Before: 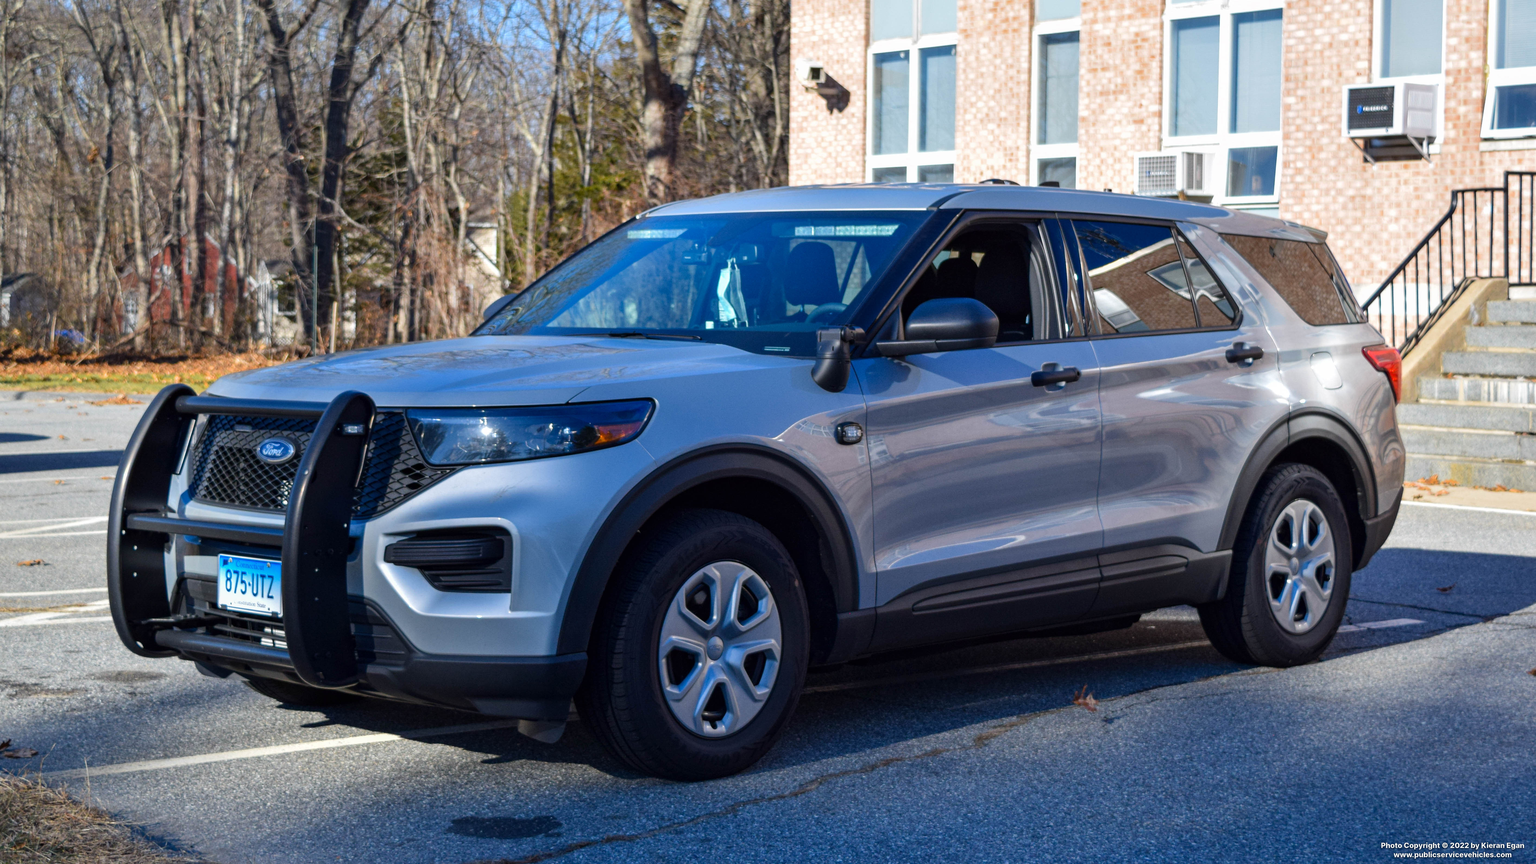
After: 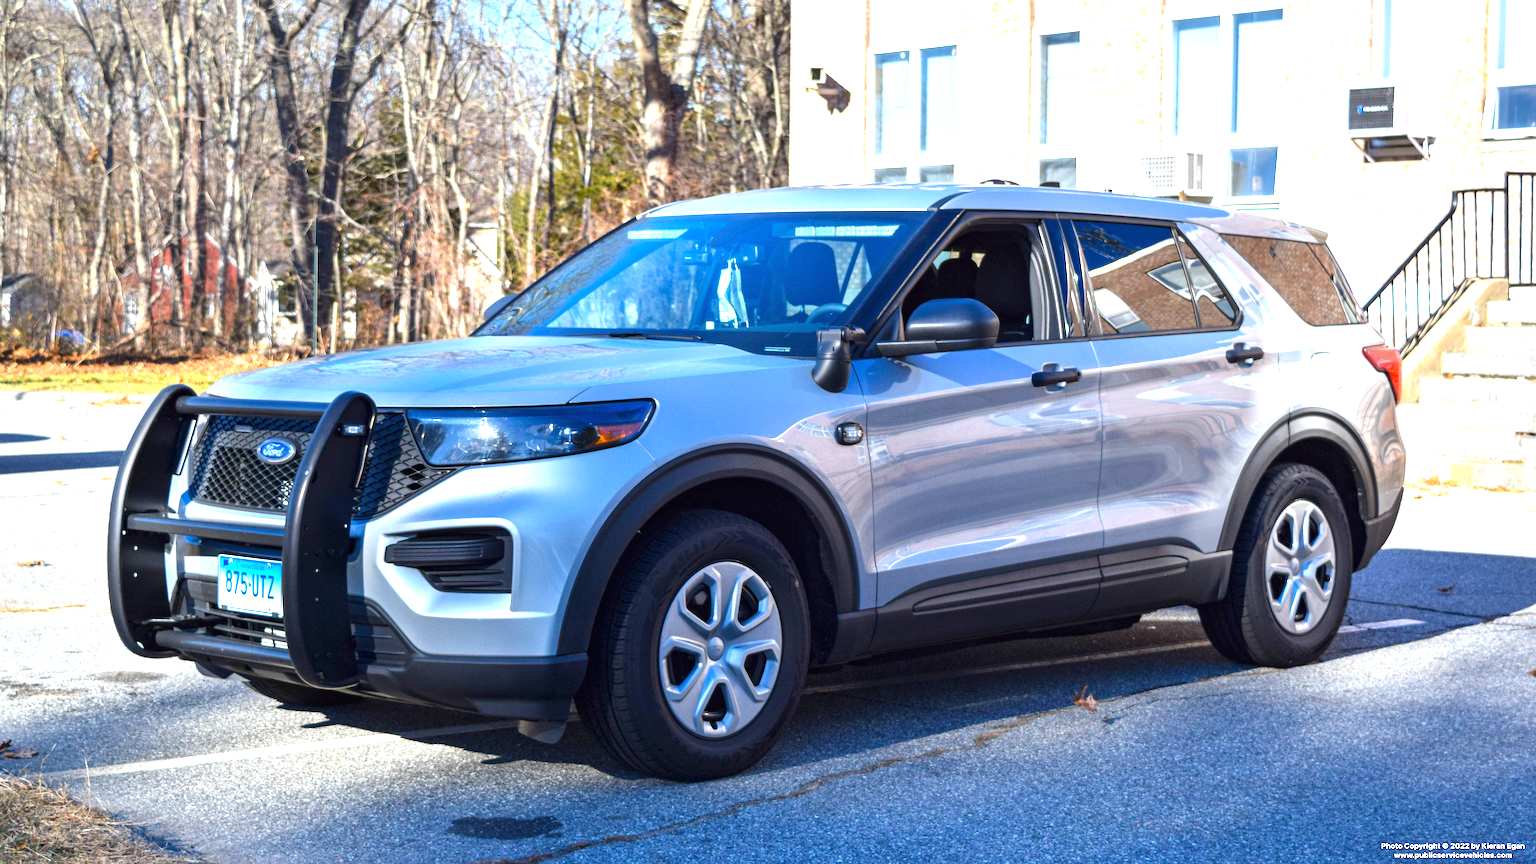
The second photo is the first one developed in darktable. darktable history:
exposure: black level correction 0, exposure 1.285 EV, compensate exposure bias true, compensate highlight preservation false
